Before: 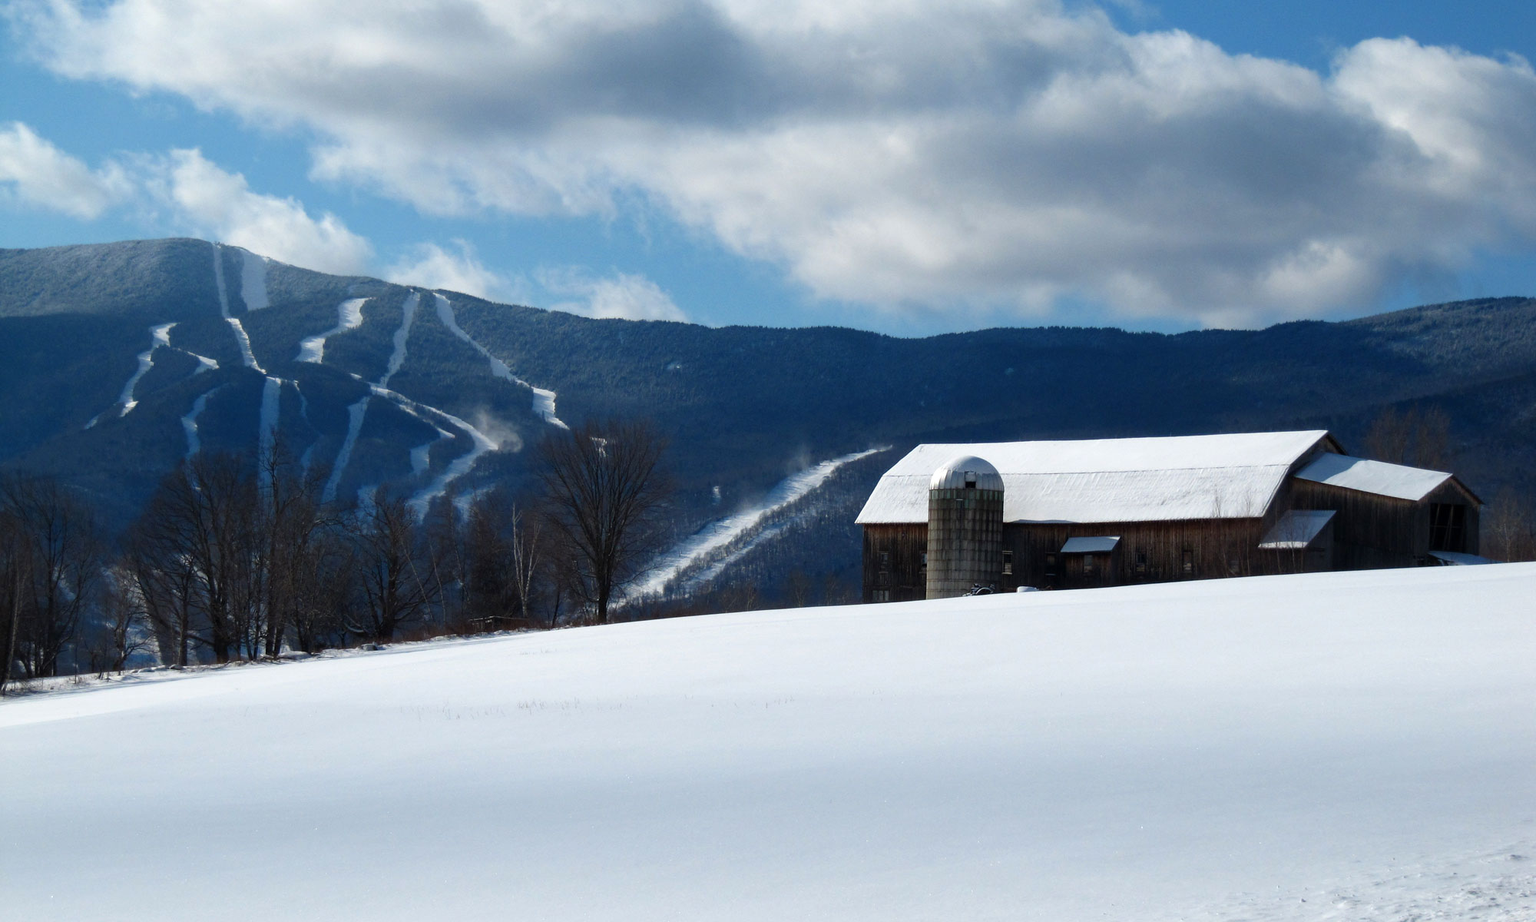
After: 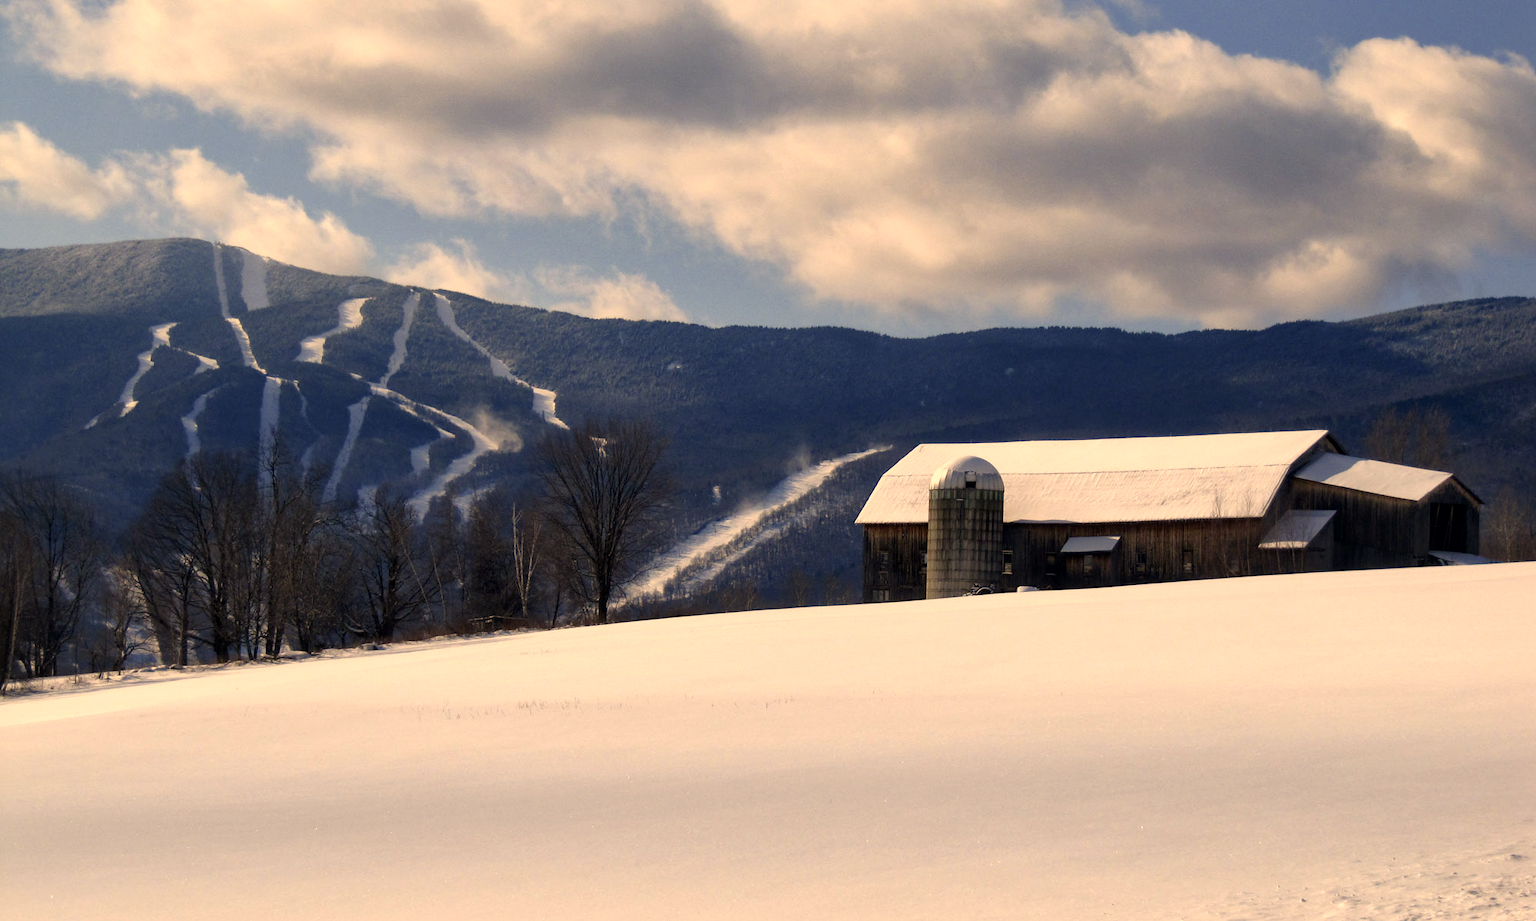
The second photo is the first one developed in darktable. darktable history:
color correction: highlights a* 14.85, highlights b* 31.79
local contrast: mode bilateral grid, contrast 20, coarseness 50, detail 140%, midtone range 0.2
